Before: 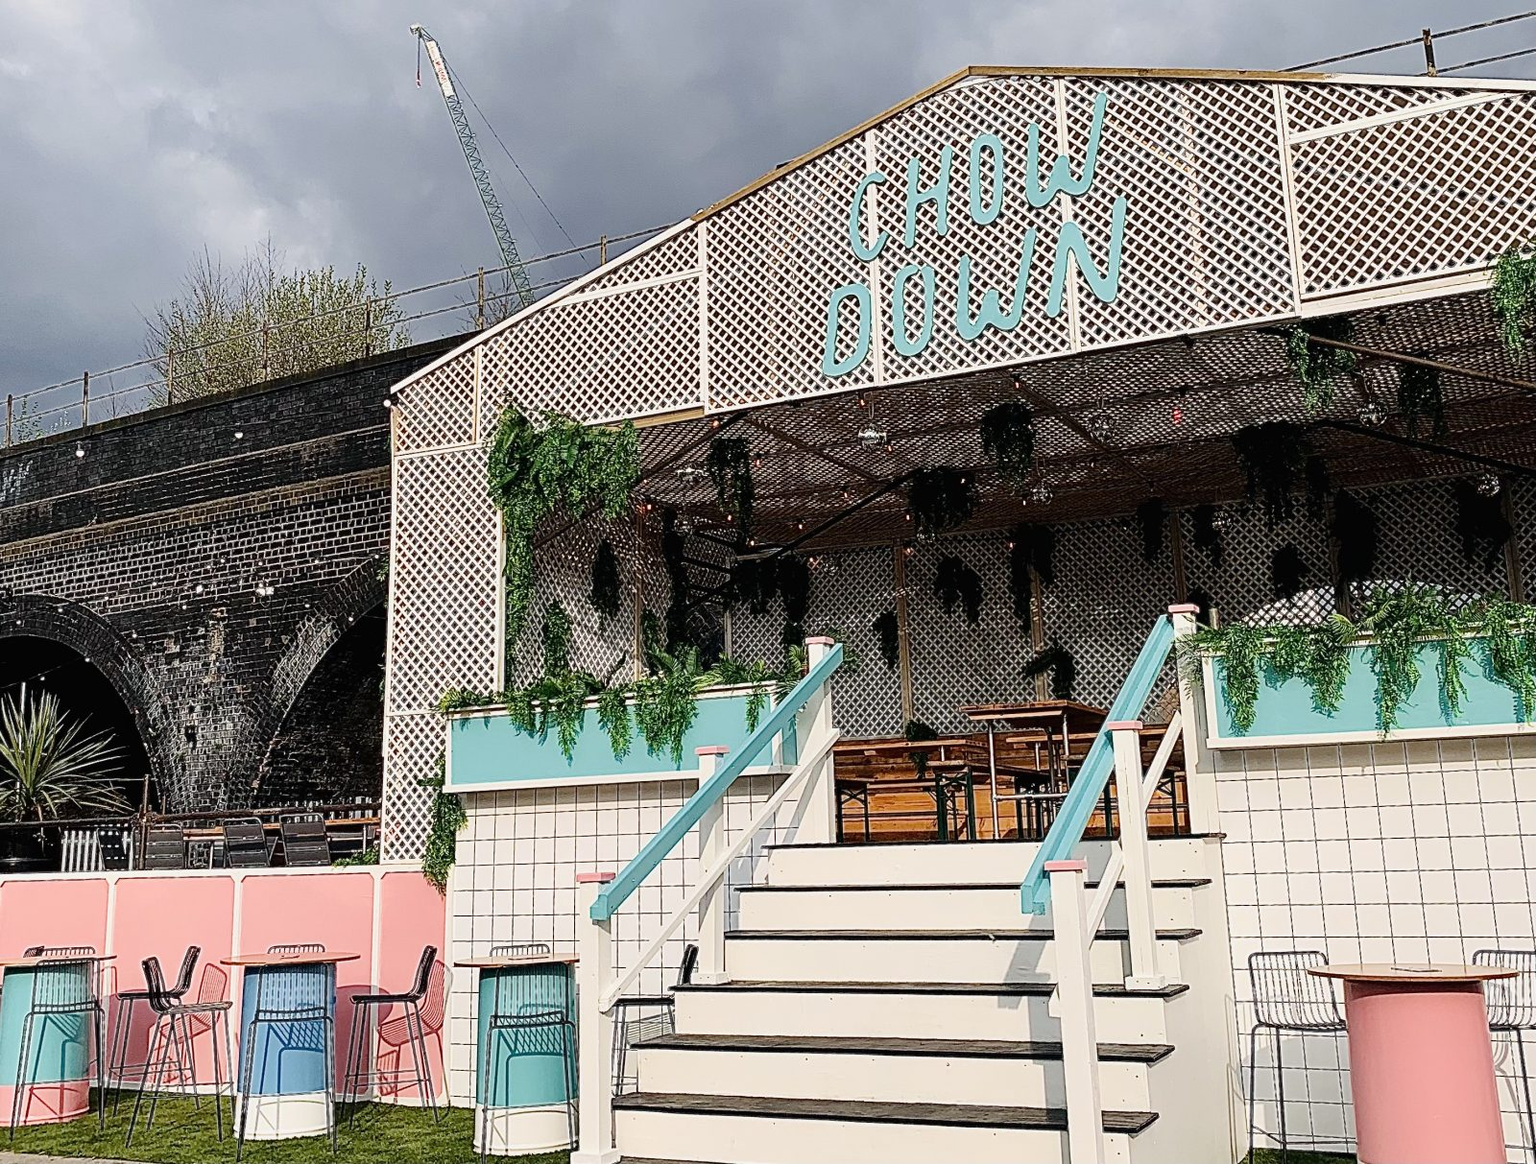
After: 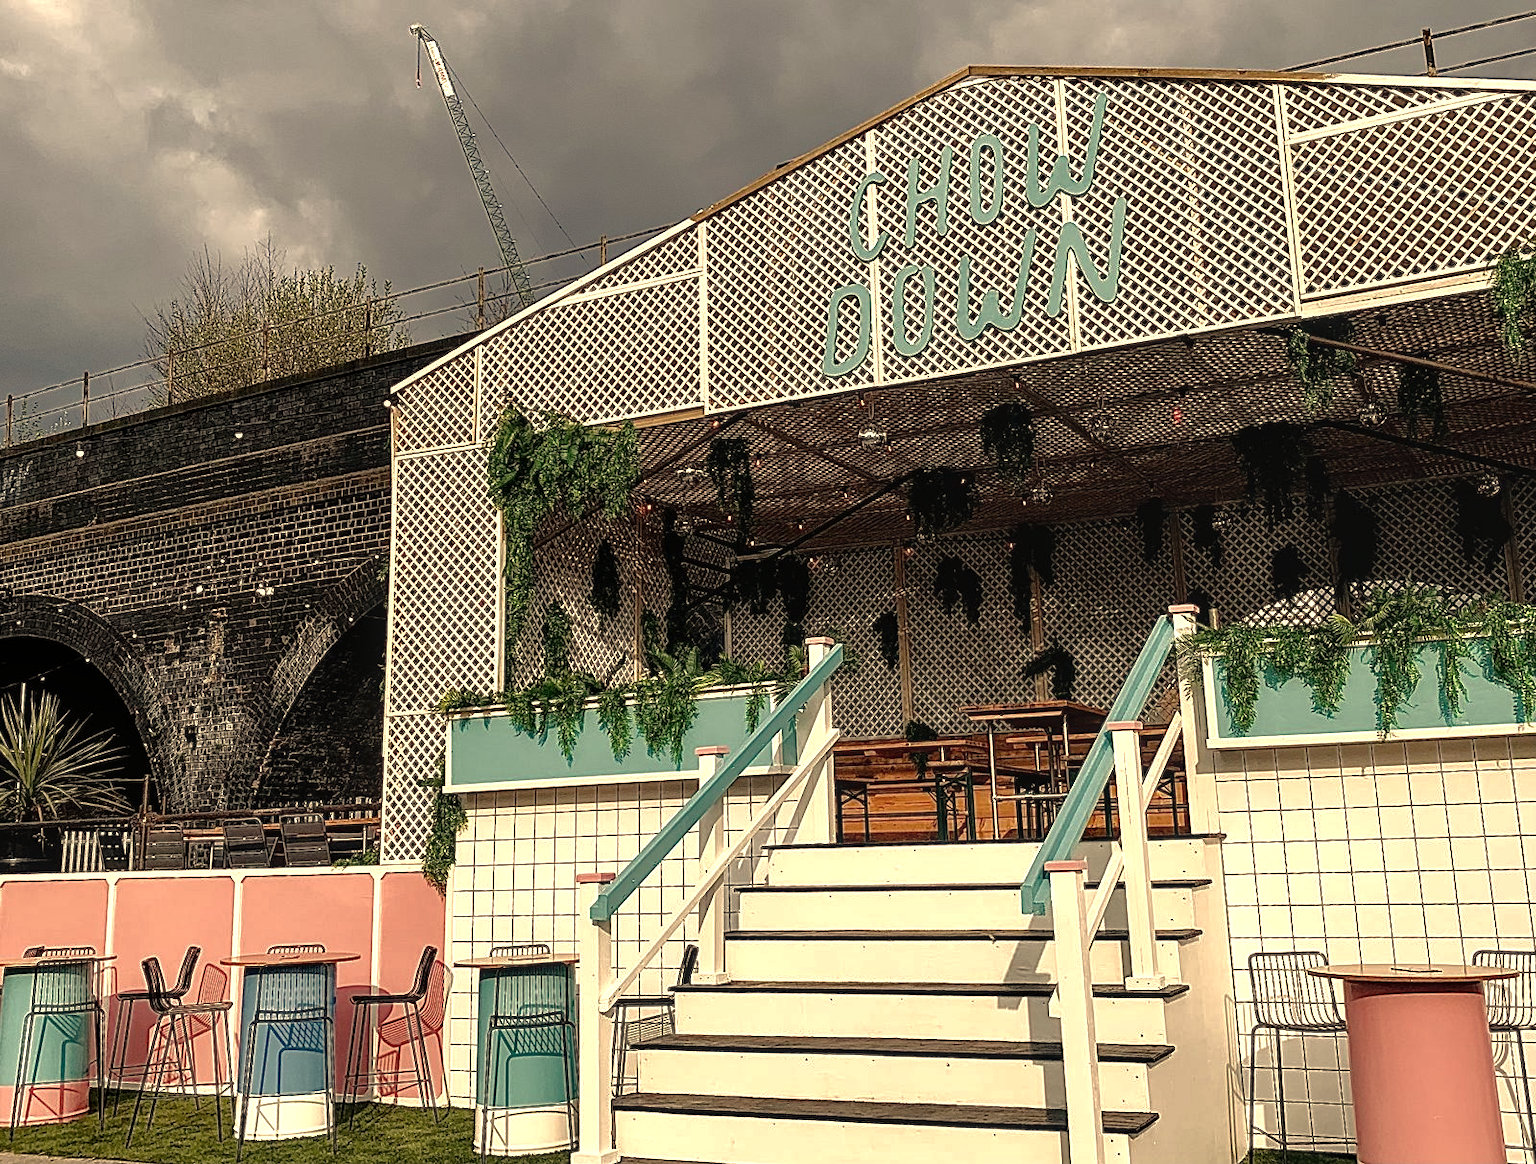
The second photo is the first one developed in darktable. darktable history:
local contrast: on, module defaults
white balance: red 1.123, blue 0.83
exposure: exposure 0.3 EV, compensate highlight preservation false
base curve: curves: ch0 [(0, 0) (0.841, 0.609) (1, 1)]
